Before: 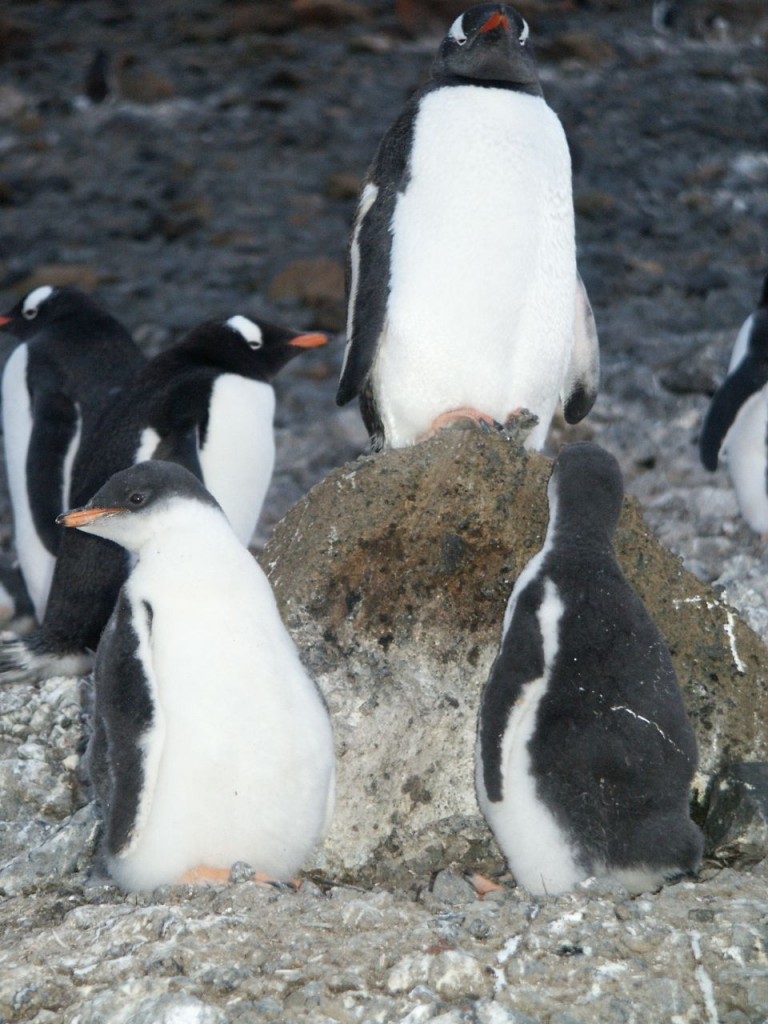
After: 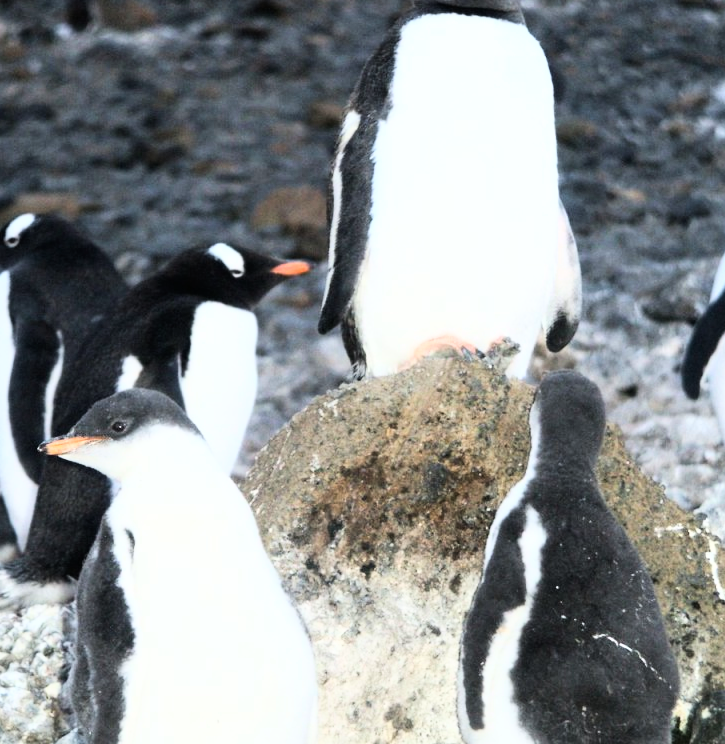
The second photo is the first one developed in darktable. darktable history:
crop: left 2.416%, top 7.069%, right 3.131%, bottom 20.227%
base curve: curves: ch0 [(0, 0) (0.007, 0.004) (0.027, 0.03) (0.046, 0.07) (0.207, 0.54) (0.442, 0.872) (0.673, 0.972) (1, 1)]
